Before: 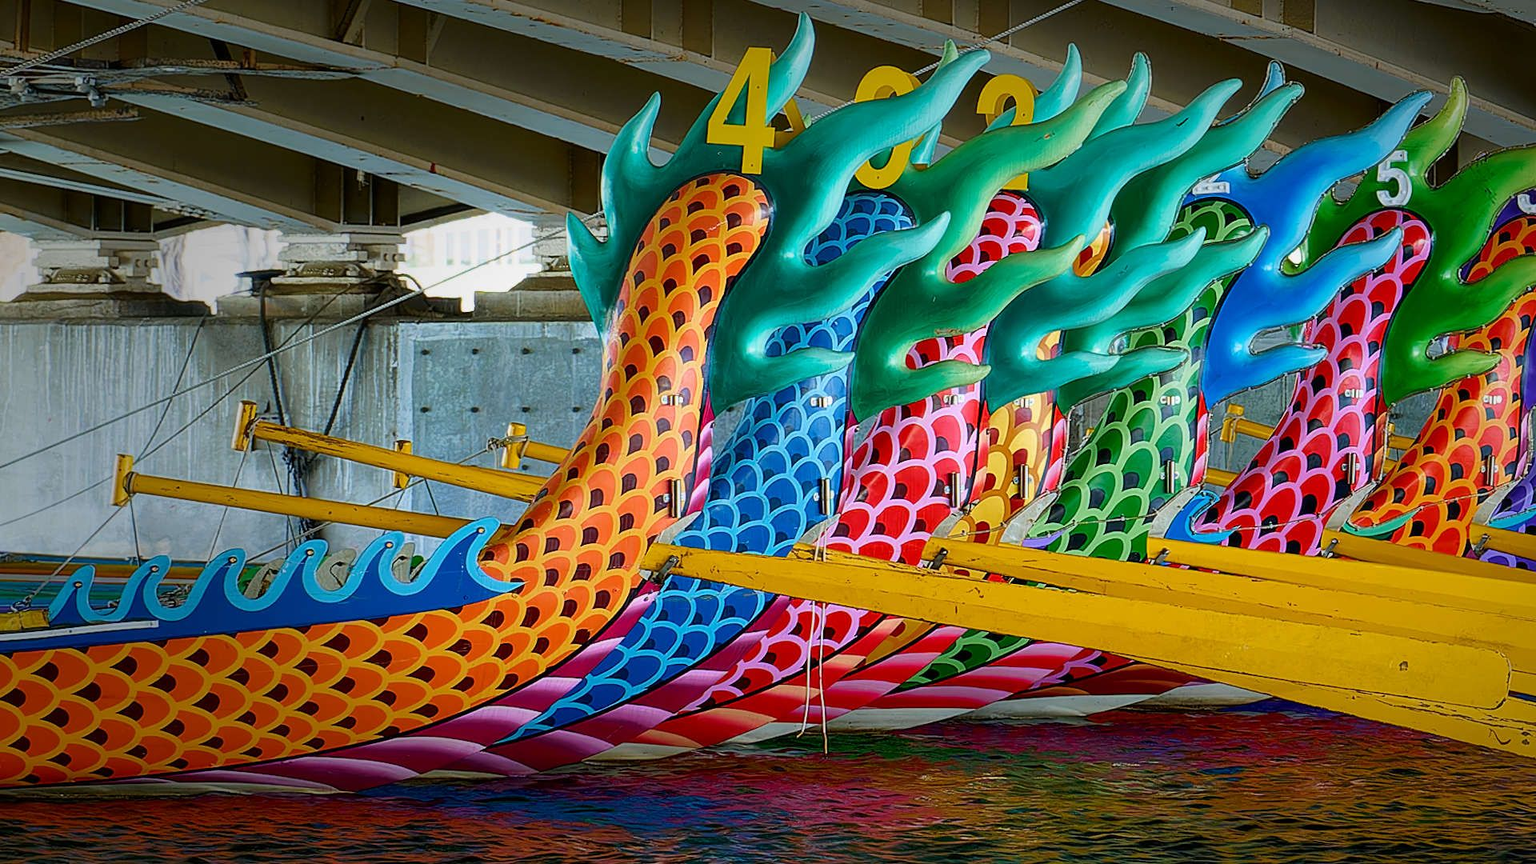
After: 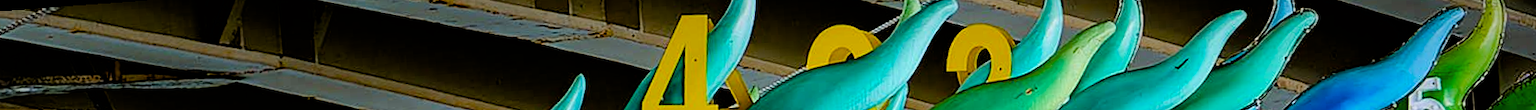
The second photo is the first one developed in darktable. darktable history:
filmic rgb: black relative exposure -4.91 EV, white relative exposure 2.84 EV, hardness 3.7
color balance rgb: global offset › luminance -0.51%, perceptual saturation grading › global saturation 27.53%, perceptual saturation grading › highlights -25%, perceptual saturation grading › shadows 25%, perceptual brilliance grading › highlights 6.62%, perceptual brilliance grading › mid-tones 17.07%, perceptual brilliance grading › shadows -5.23%
haze removal: strength 0.29, distance 0.25, compatibility mode true, adaptive false
rotate and perspective: rotation -4.25°, automatic cropping off
crop and rotate: left 9.644%, top 9.491%, right 6.021%, bottom 80.509%
exposure: compensate highlight preservation false
